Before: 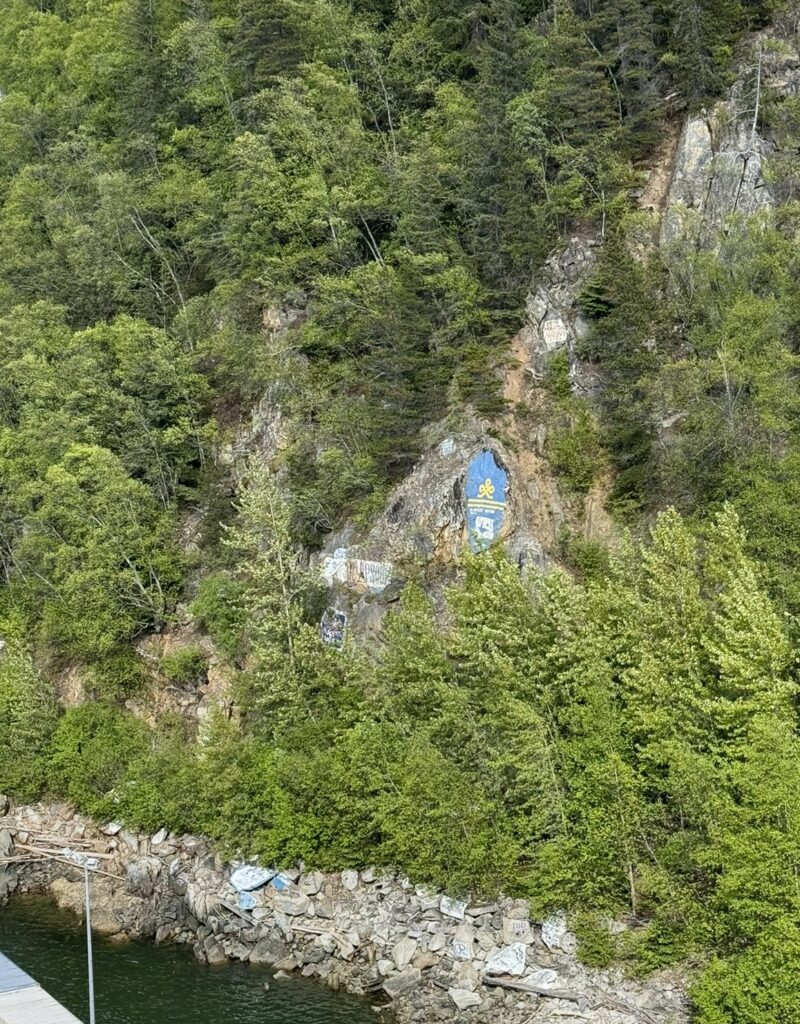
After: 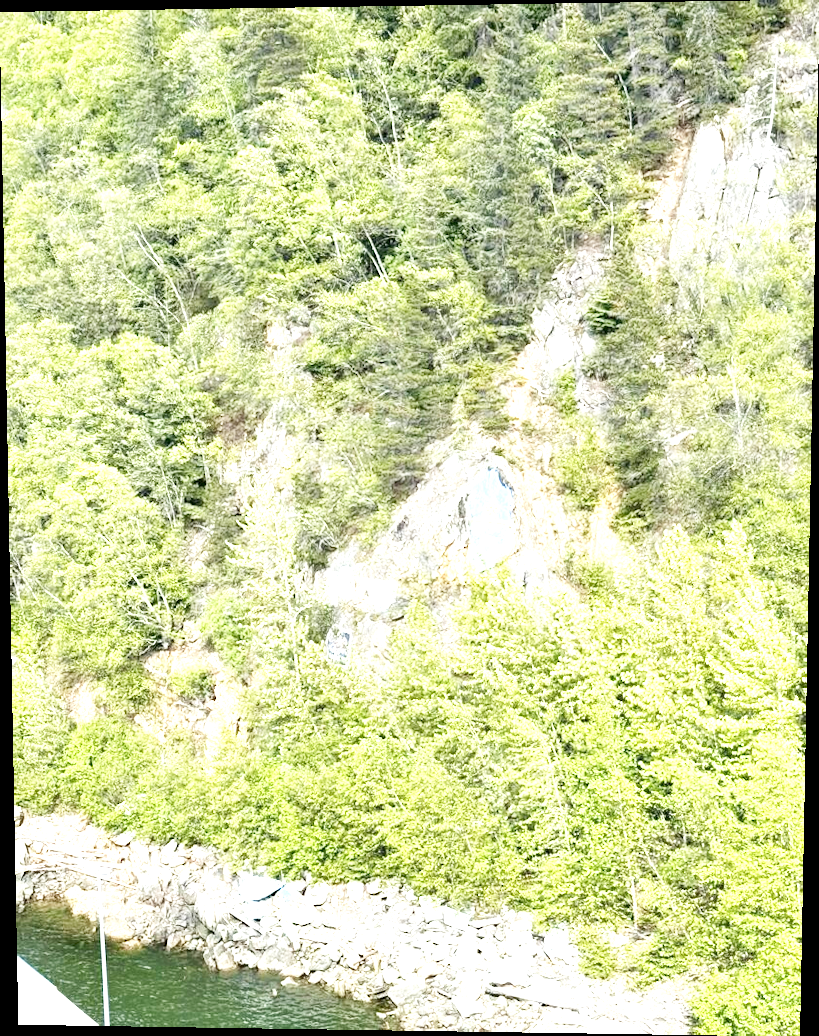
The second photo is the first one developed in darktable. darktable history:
rotate and perspective: lens shift (vertical) 0.048, lens shift (horizontal) -0.024, automatic cropping off
base curve: curves: ch0 [(0, 0) (0.204, 0.334) (0.55, 0.733) (1, 1)], preserve colors none
exposure: exposure 2 EV, compensate exposure bias true, compensate highlight preservation false
